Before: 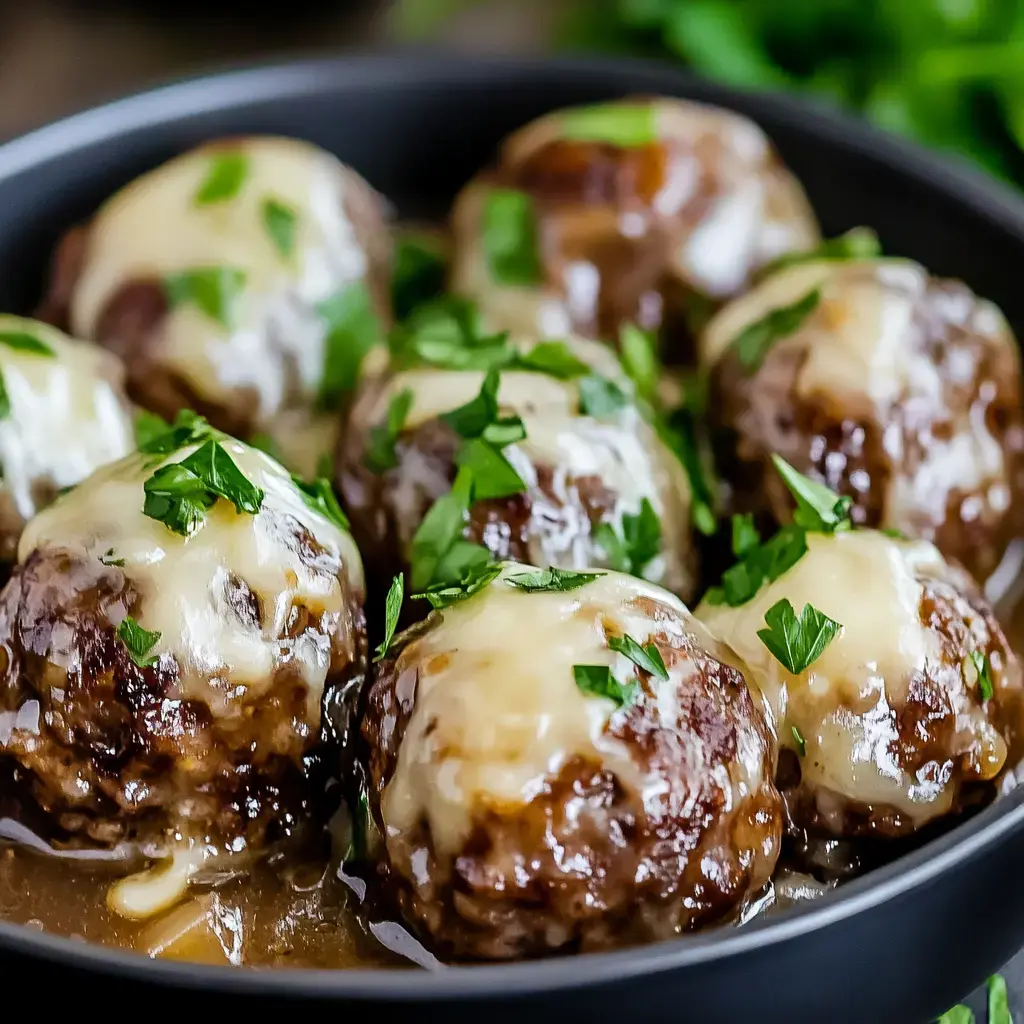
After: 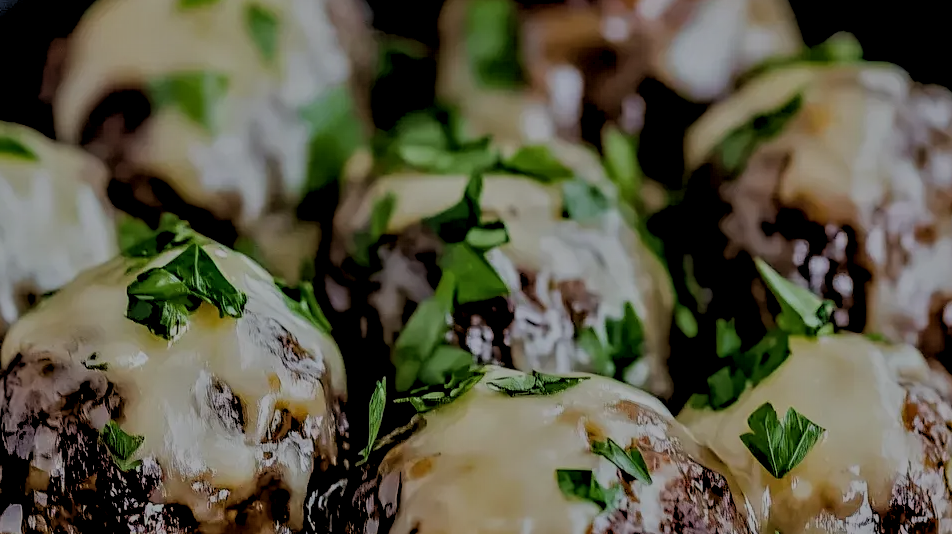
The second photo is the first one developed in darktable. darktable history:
exposure: exposure -0.01 EV, compensate highlight preservation false
shadows and highlights: on, module defaults
tone equalizer: -8 EV -2 EV, -7 EV -2 EV, -6 EV -2 EV, -5 EV -2 EV, -4 EV -2 EV, -3 EV -2 EV, -2 EV -2 EV, -1 EV -1.63 EV, +0 EV -2 EV
crop: left 1.744%, top 19.225%, right 5.069%, bottom 28.357%
local contrast: detail 130%
base curve: curves: ch0 [(0, 0) (0.262, 0.32) (0.722, 0.705) (1, 1)]
rgb levels: levels [[0.01, 0.419, 0.839], [0, 0.5, 1], [0, 0.5, 1]]
